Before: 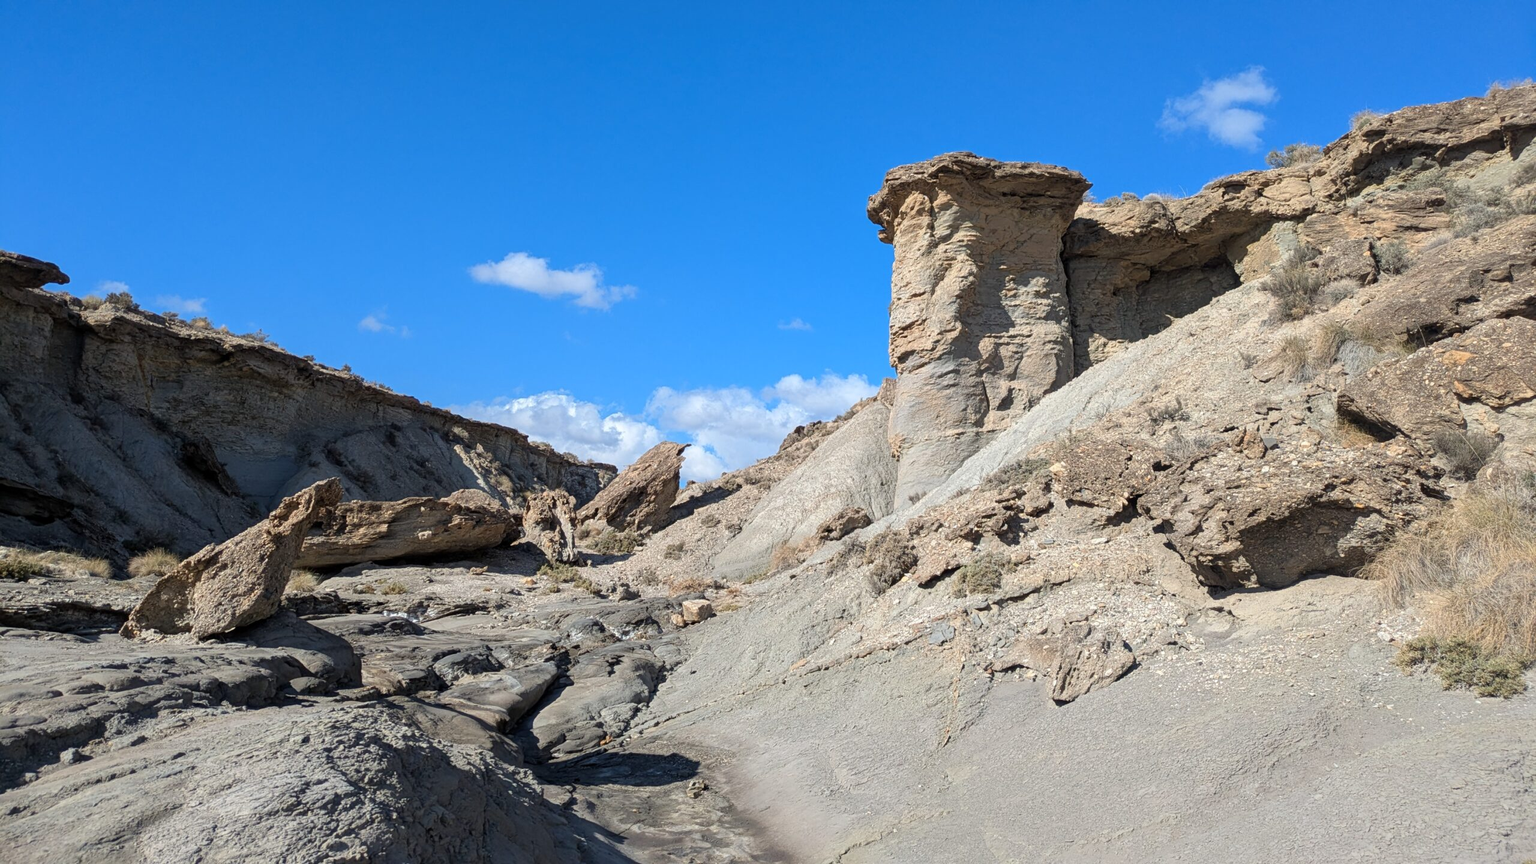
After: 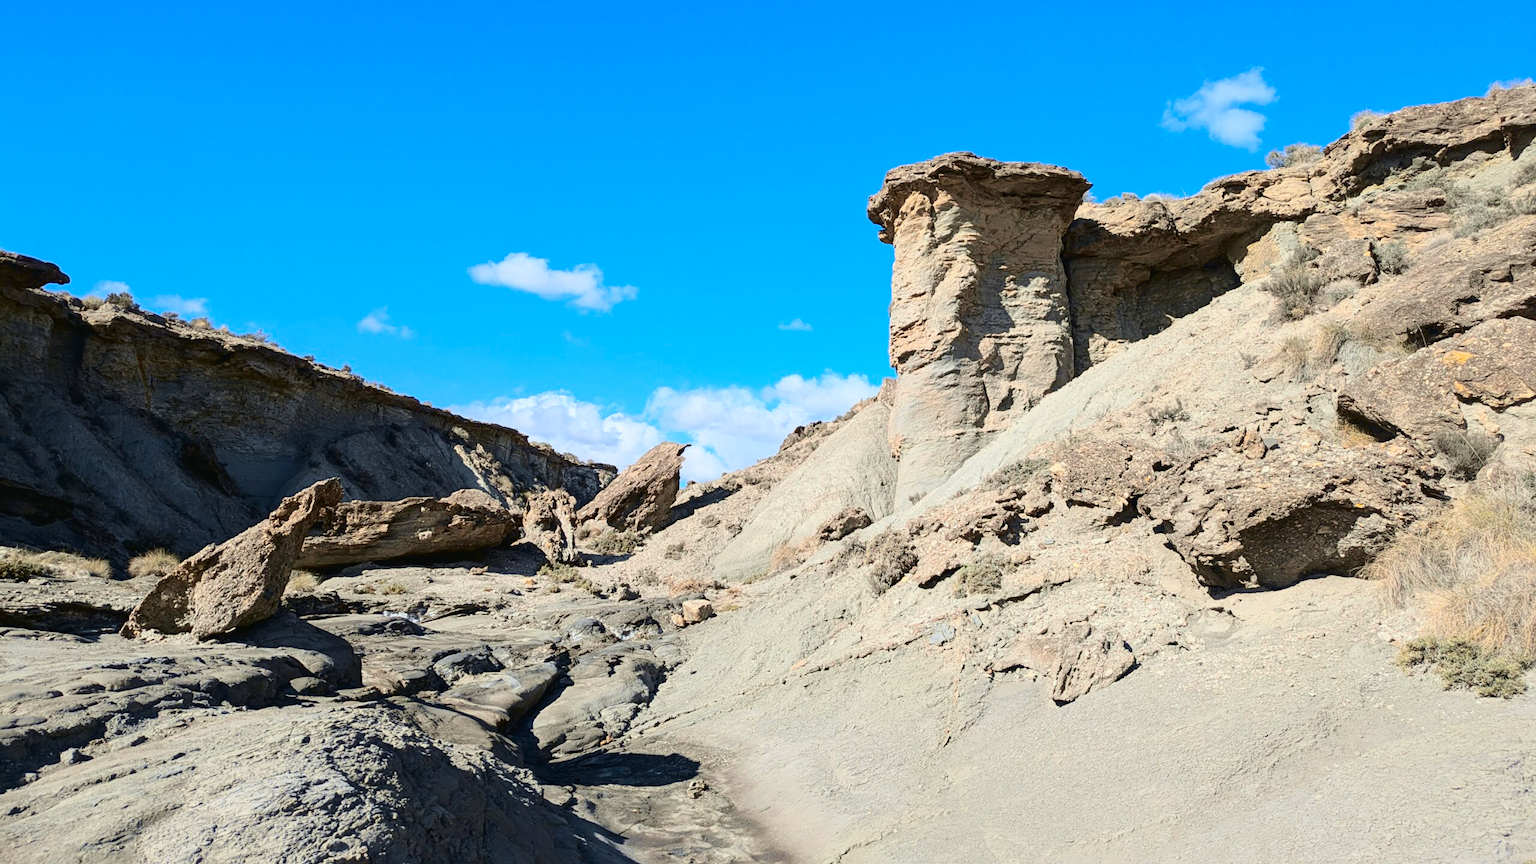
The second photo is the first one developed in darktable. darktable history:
tone equalizer: on, module defaults
tone curve: curves: ch0 [(0.003, 0.023) (0.071, 0.052) (0.236, 0.197) (0.466, 0.557) (0.644, 0.748) (0.803, 0.88) (0.994, 0.968)]; ch1 [(0, 0) (0.262, 0.227) (0.417, 0.386) (0.469, 0.467) (0.502, 0.498) (0.528, 0.53) (0.573, 0.57) (0.605, 0.621) (0.644, 0.671) (0.686, 0.728) (0.994, 0.987)]; ch2 [(0, 0) (0.262, 0.188) (0.385, 0.353) (0.427, 0.424) (0.495, 0.493) (0.515, 0.534) (0.547, 0.556) (0.589, 0.613) (0.644, 0.748) (1, 1)], color space Lab, independent channels, preserve colors none
